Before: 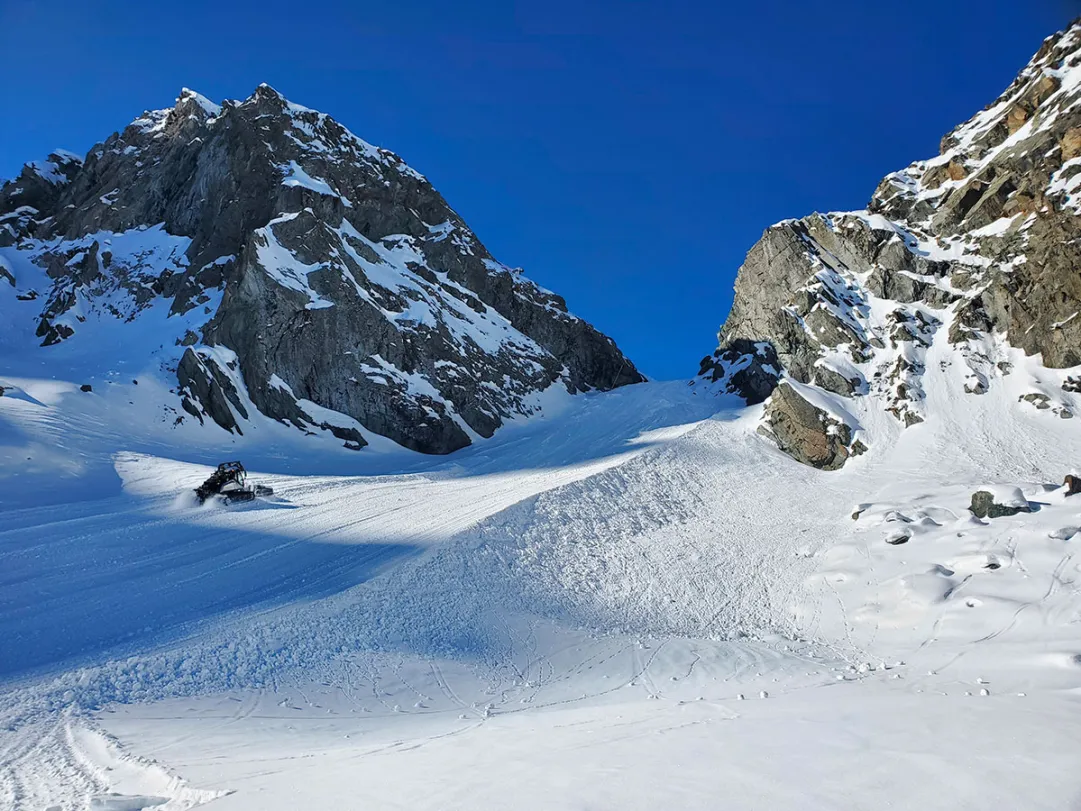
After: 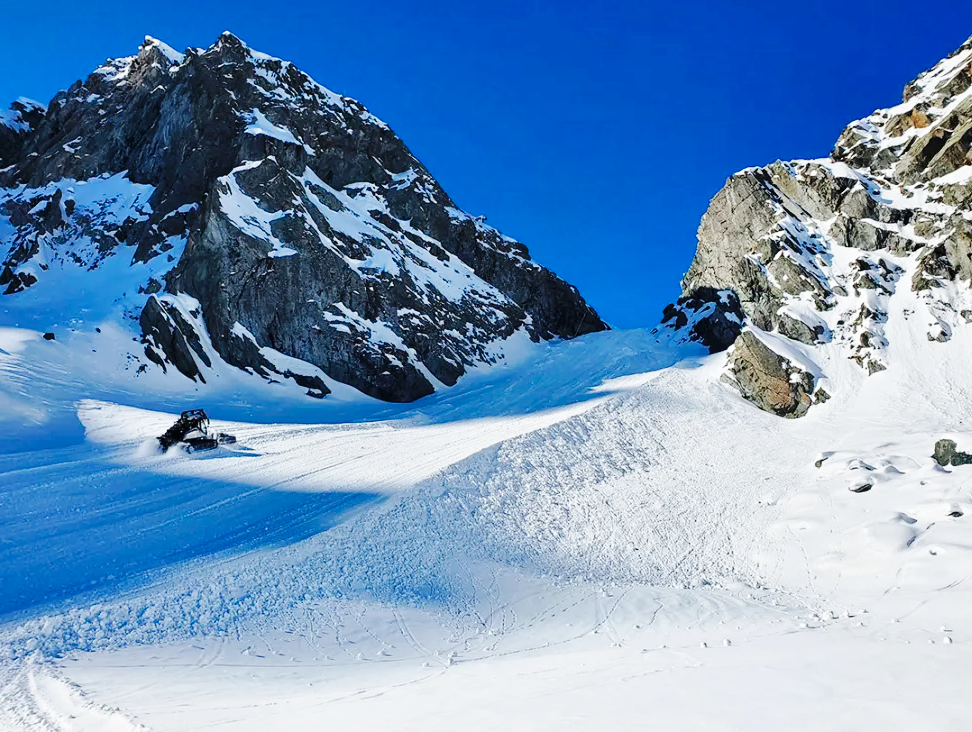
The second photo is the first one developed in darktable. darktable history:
crop: left 3.503%, top 6.417%, right 6.557%, bottom 3.299%
base curve: curves: ch0 [(0, 0) (0.036, 0.025) (0.121, 0.166) (0.206, 0.329) (0.605, 0.79) (1, 1)], preserve colors none
